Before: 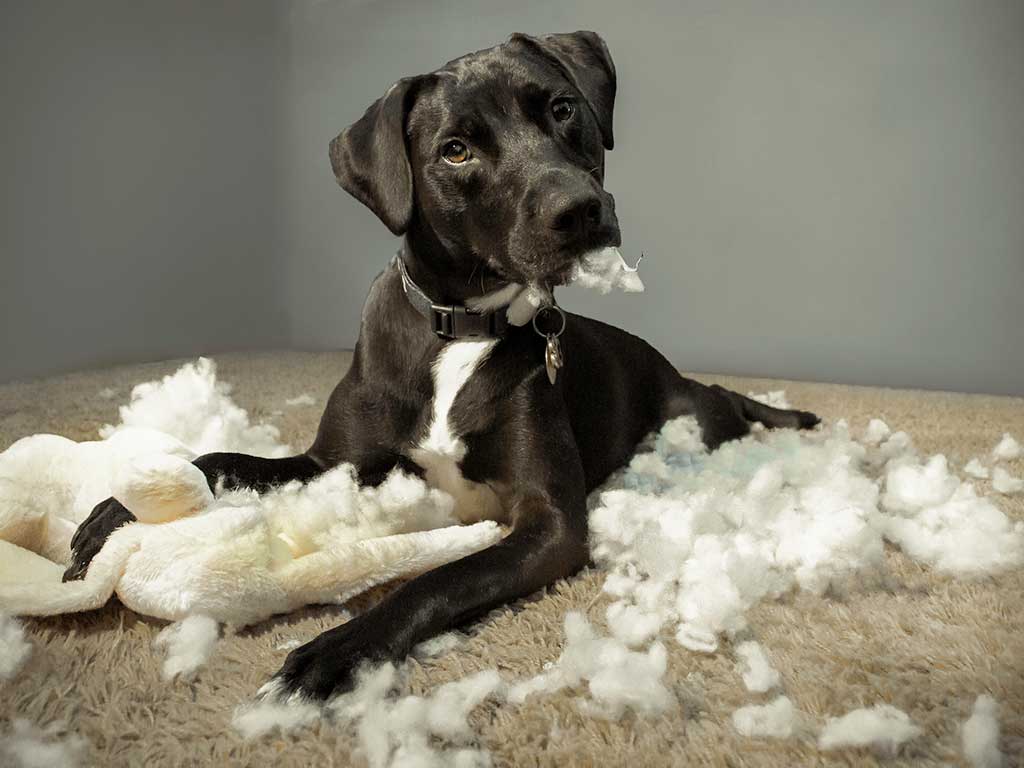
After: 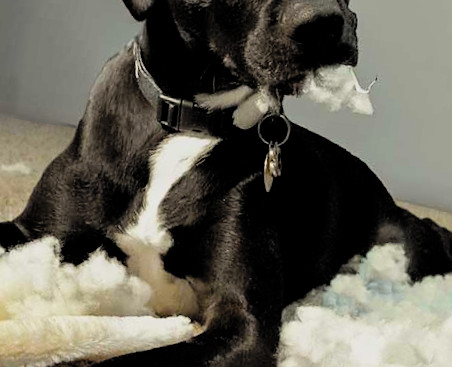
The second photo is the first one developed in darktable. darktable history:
contrast brightness saturation: brightness 0.15
filmic rgb: black relative exposure -7.75 EV, white relative exposure 4.4 EV, threshold 3 EV, target black luminance 0%, hardness 3.76, latitude 50.51%, contrast 1.074, highlights saturation mix 10%, shadows ↔ highlights balance -0.22%, color science v4 (2020), enable highlight reconstruction true
crop: left 30%, top 30%, right 30%, bottom 30%
exposure: exposure -0.293 EV, compensate highlight preservation false
rotate and perspective: rotation 9.12°, automatic cropping off
contrast equalizer: octaves 7, y [[0.6 ×6], [0.55 ×6], [0 ×6], [0 ×6], [0 ×6]], mix 0.15
shadows and highlights: shadows 0, highlights 40
